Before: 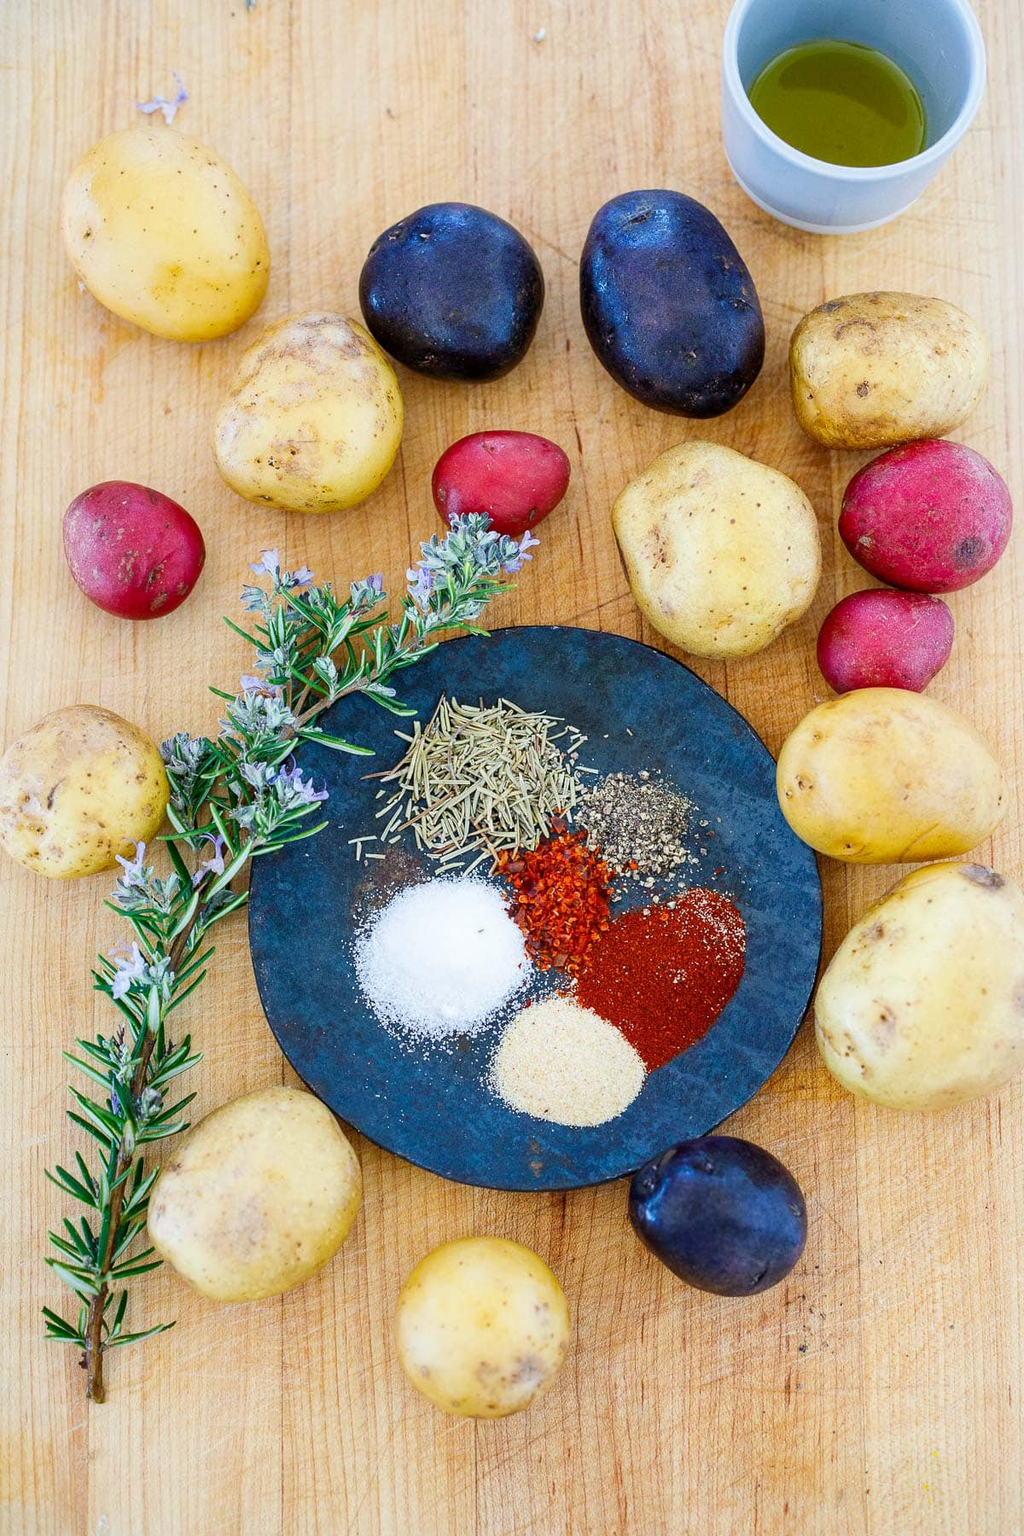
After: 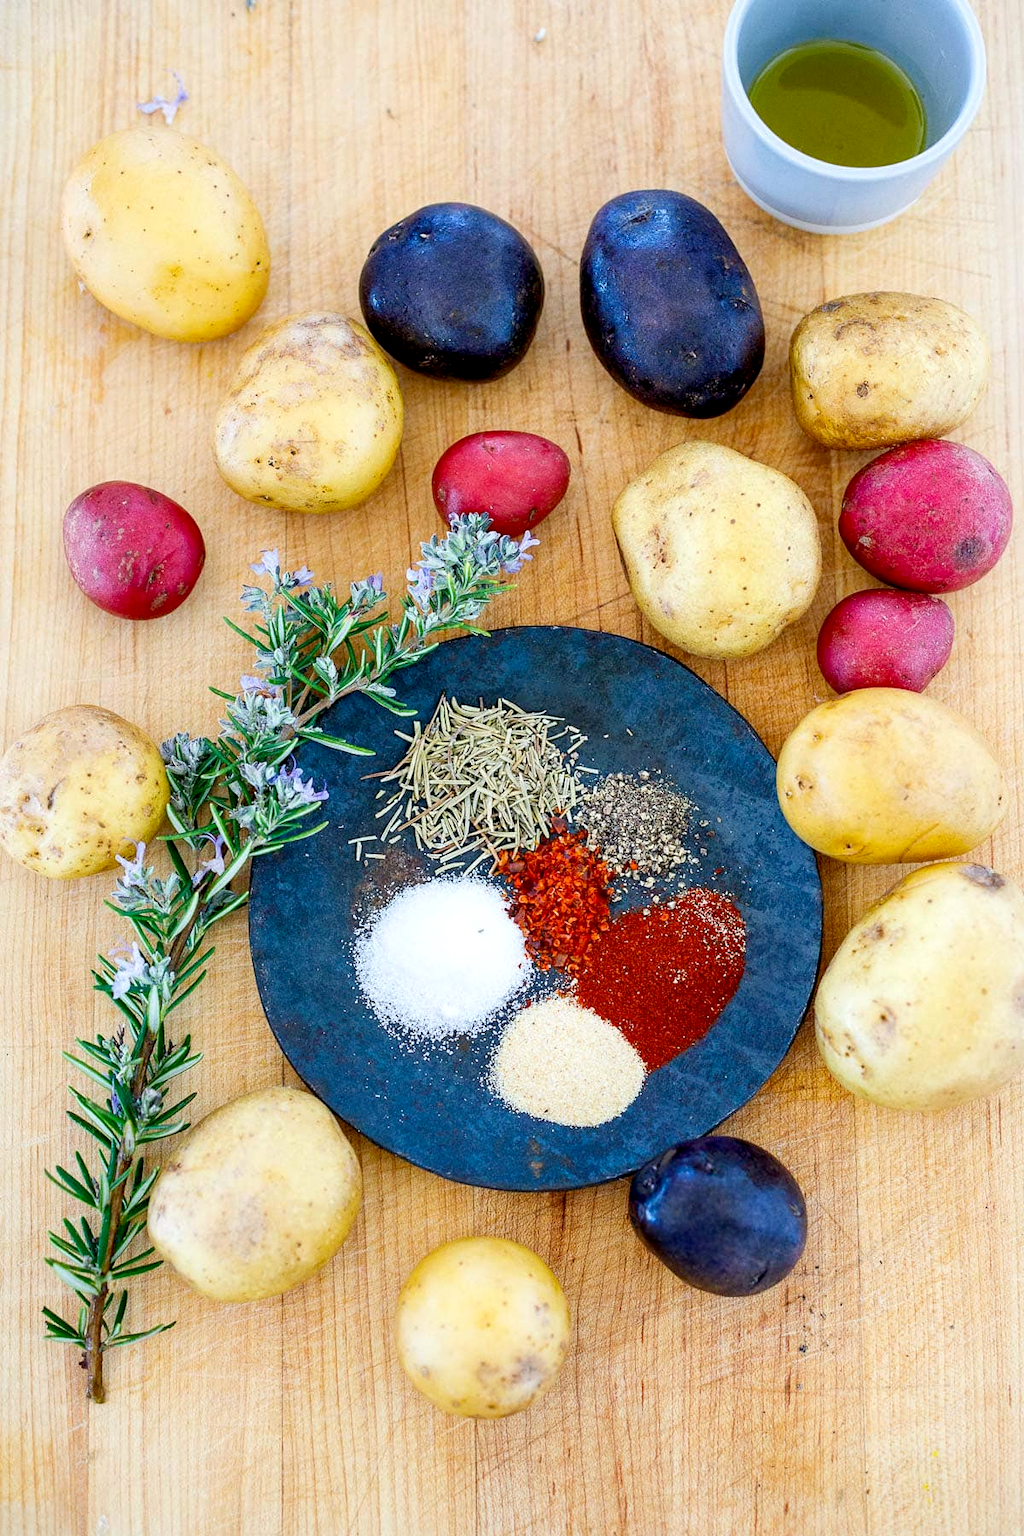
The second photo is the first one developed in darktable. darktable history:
exposure: black level correction 0.007, exposure 0.159 EV, compensate highlight preservation false
grain: coarseness 0.09 ISO, strength 10%
